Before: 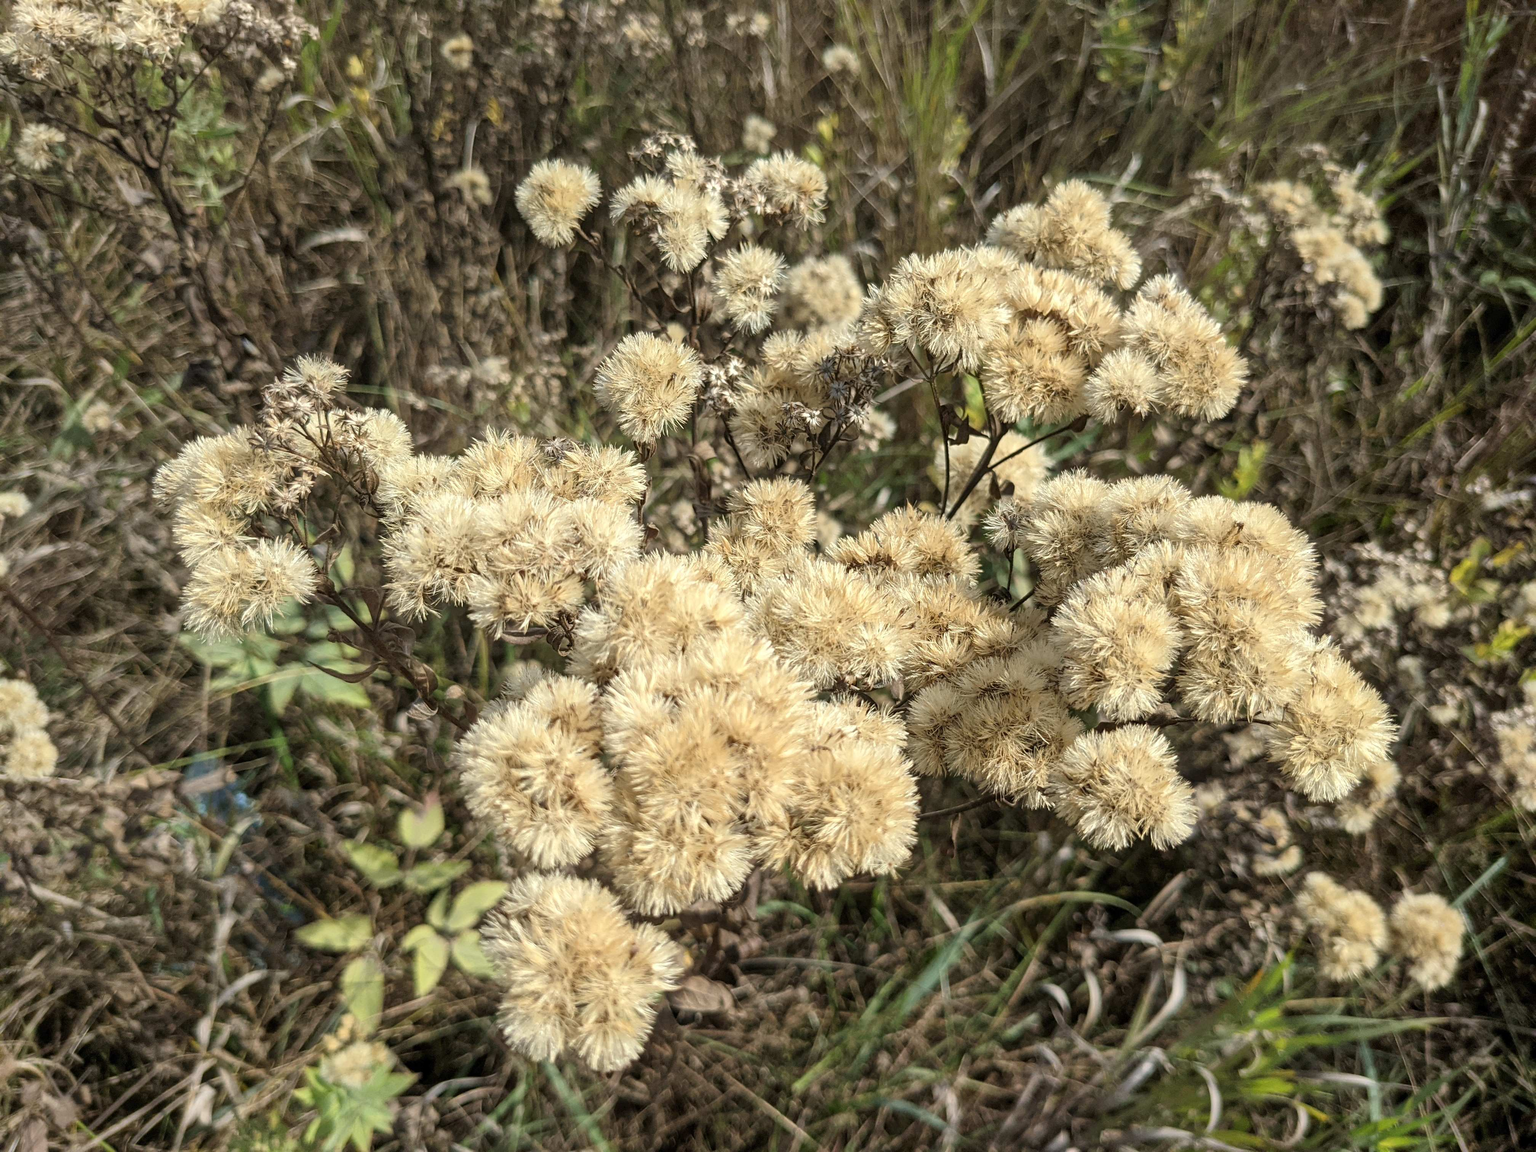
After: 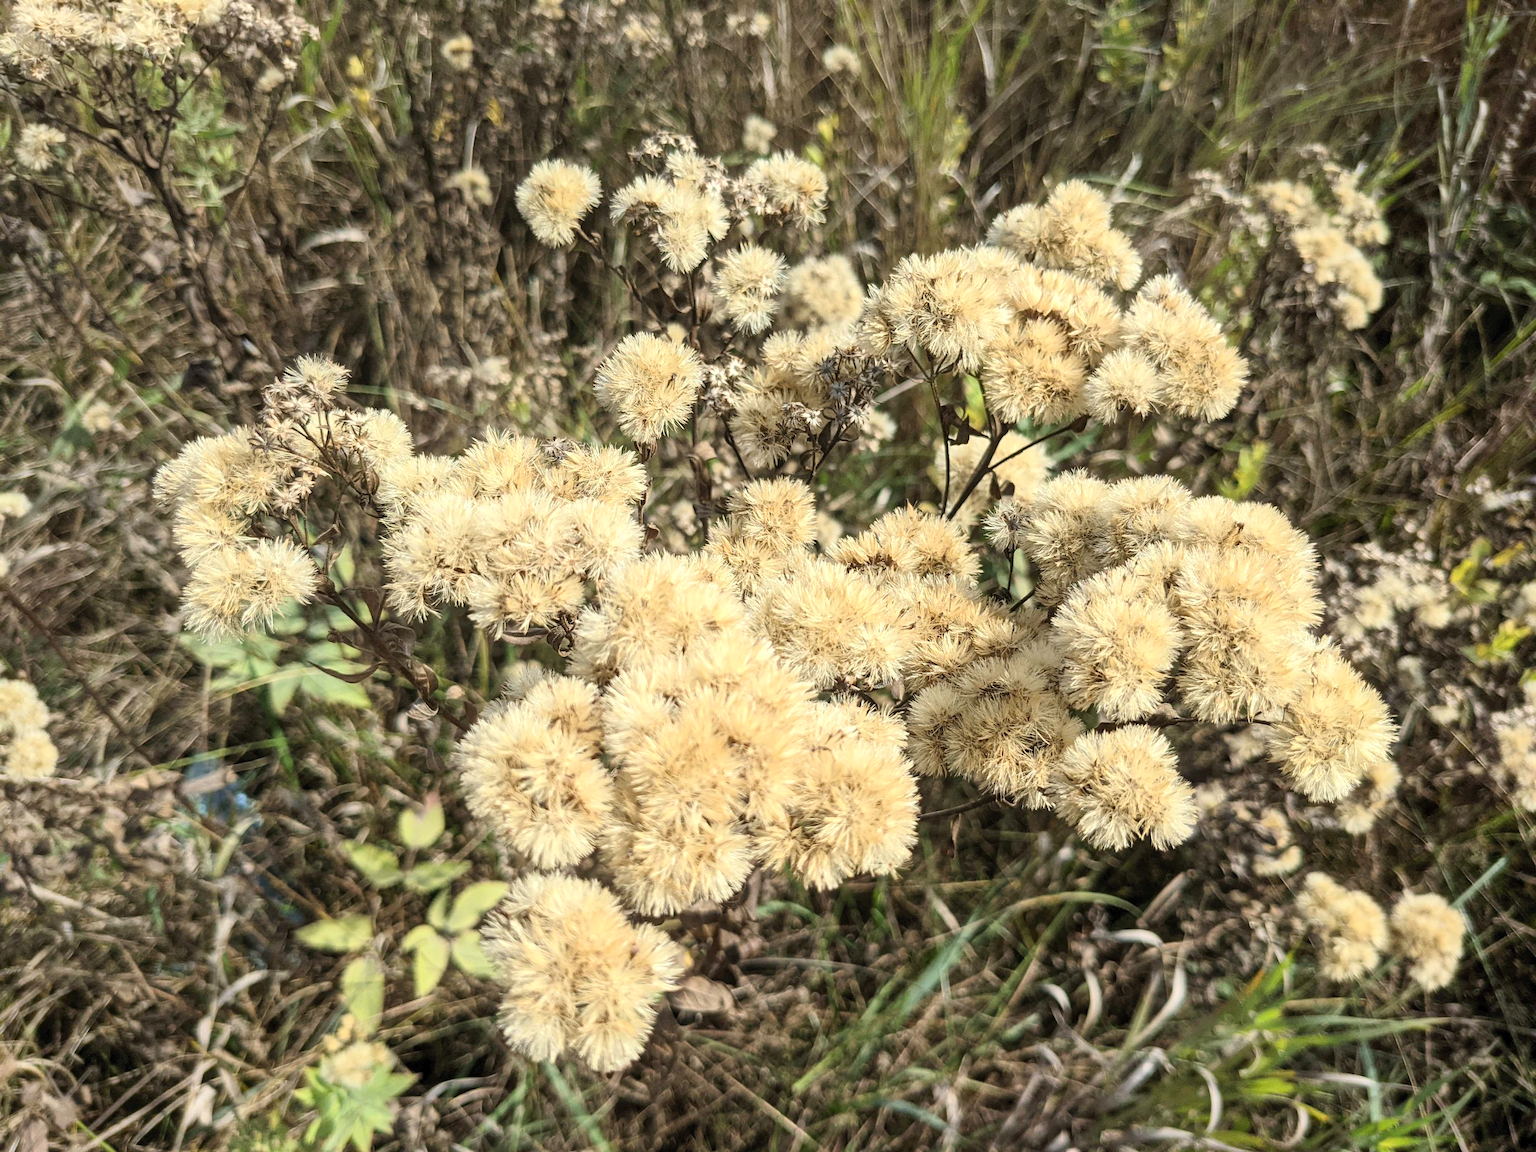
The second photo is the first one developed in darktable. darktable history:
contrast brightness saturation: contrast 0.197, brightness 0.155, saturation 0.147
